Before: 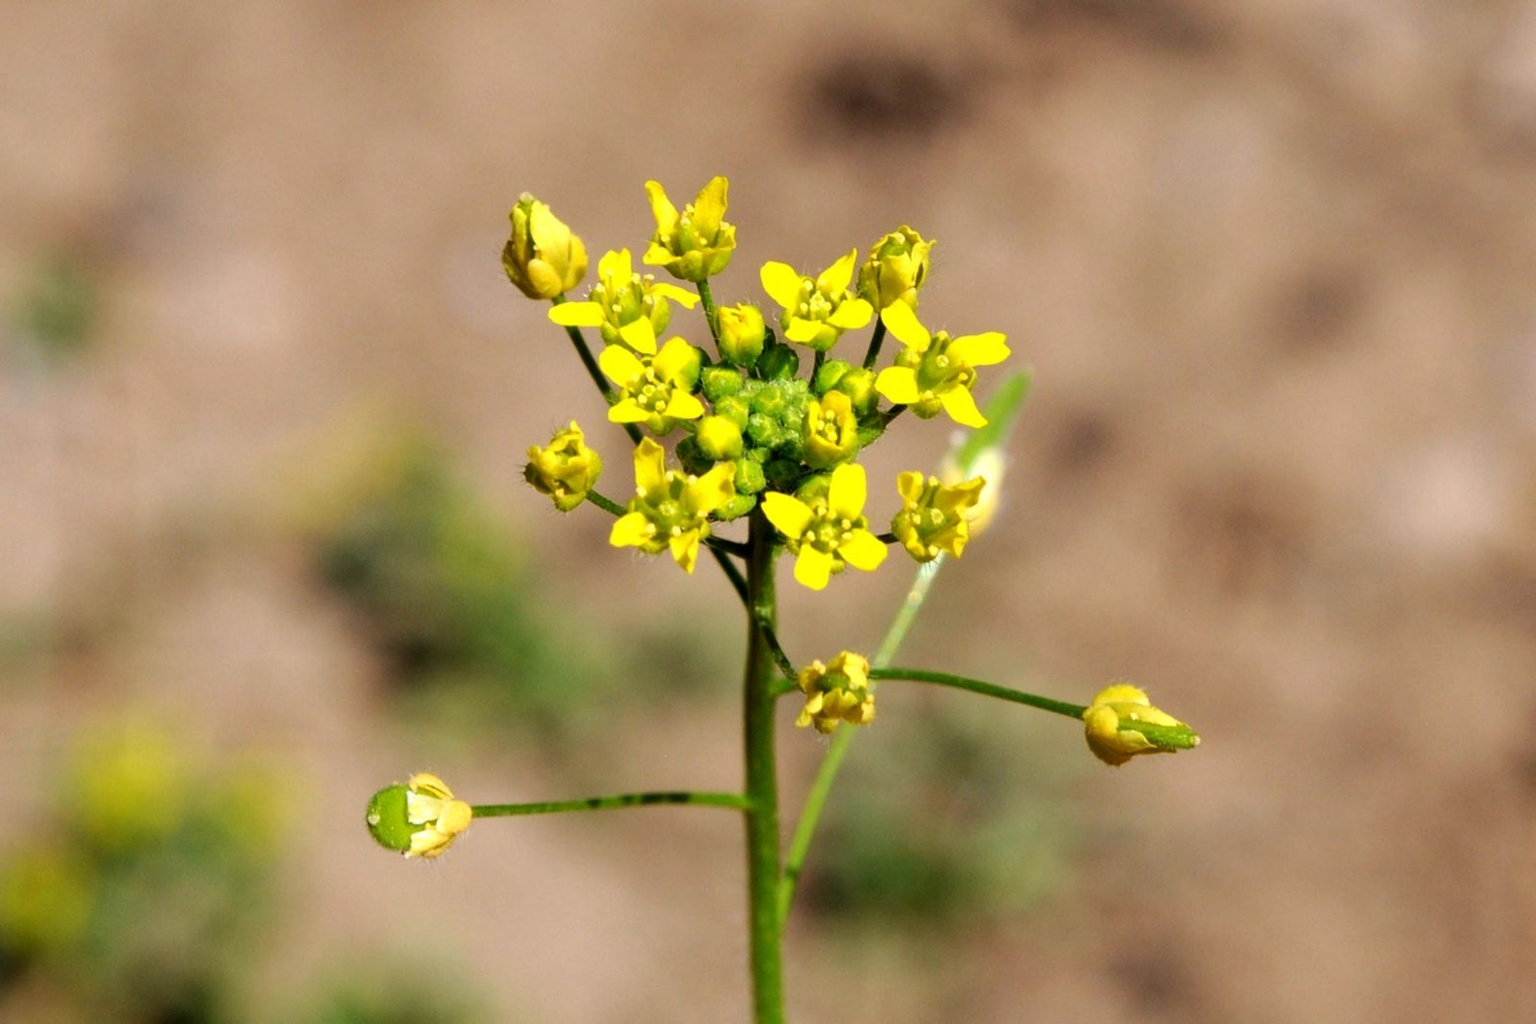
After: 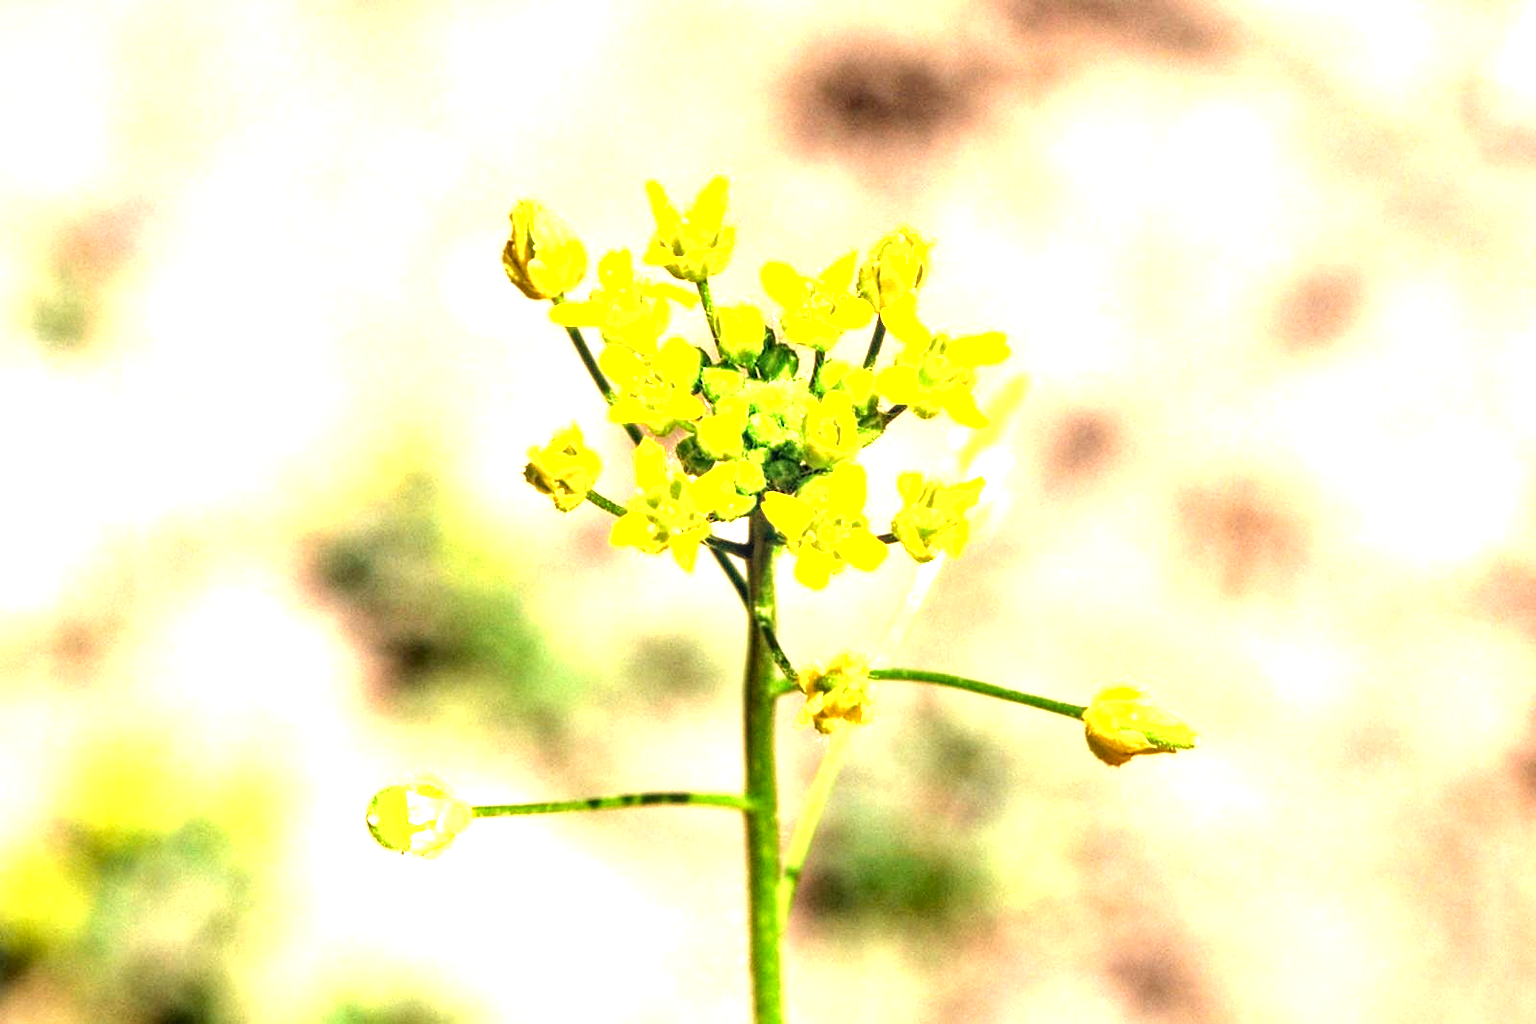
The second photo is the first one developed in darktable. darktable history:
exposure: black level correction 0, exposure 2.138 EV, compensate exposure bias true, compensate highlight preservation false
tone equalizer: -8 EV 0.06 EV, smoothing diameter 25%, edges refinement/feathering 10, preserve details guided filter
local contrast: detail 154%
